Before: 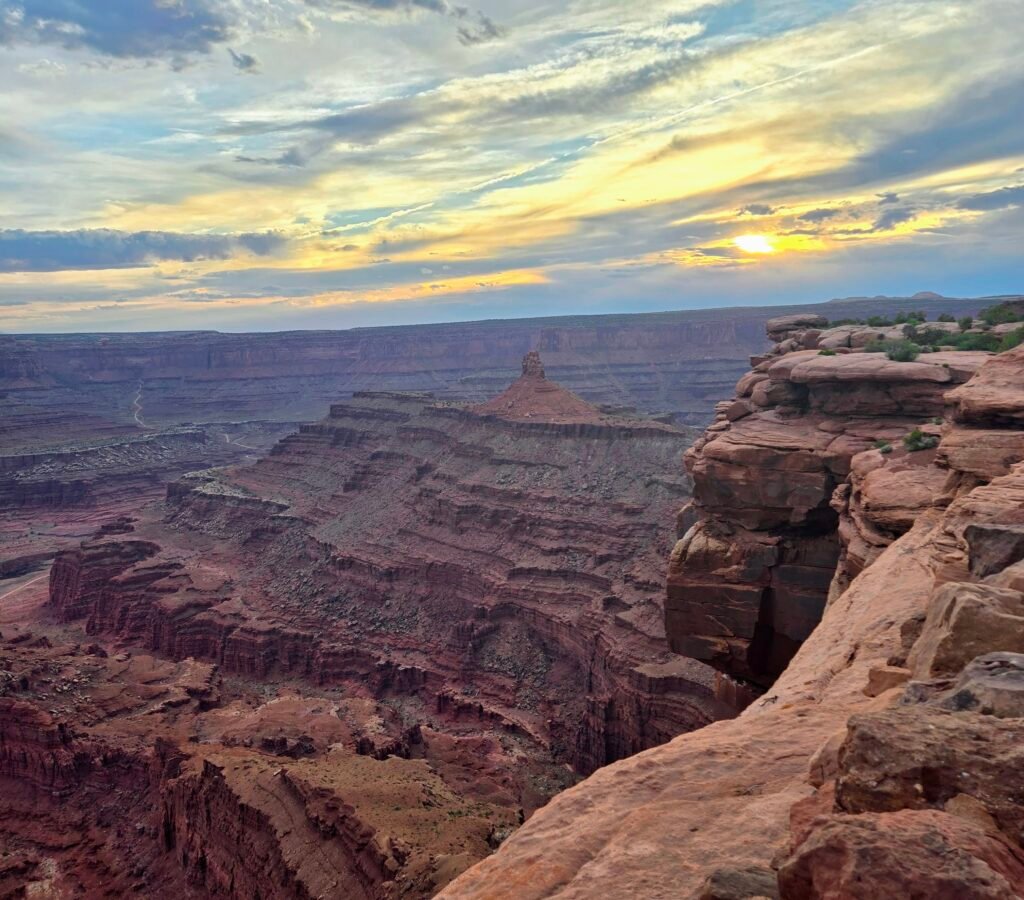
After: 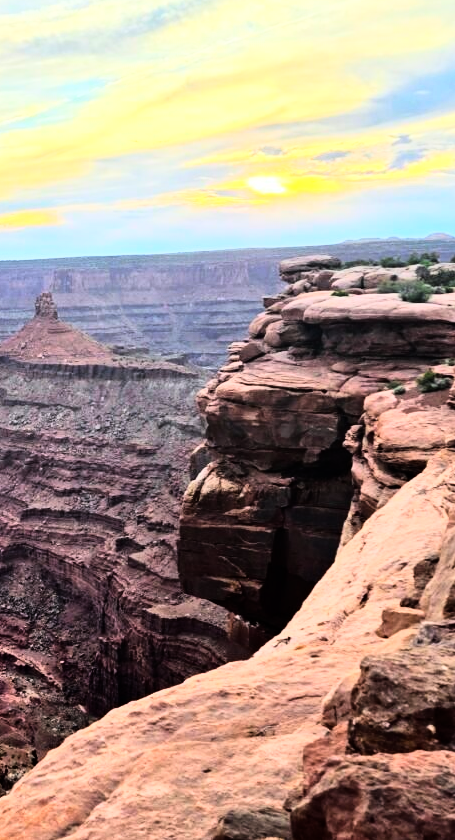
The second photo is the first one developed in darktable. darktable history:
crop: left 47.628%, top 6.643%, right 7.874%
rgb curve: curves: ch0 [(0, 0) (0.21, 0.15) (0.24, 0.21) (0.5, 0.75) (0.75, 0.96) (0.89, 0.99) (1, 1)]; ch1 [(0, 0.02) (0.21, 0.13) (0.25, 0.2) (0.5, 0.67) (0.75, 0.9) (0.89, 0.97) (1, 1)]; ch2 [(0, 0.02) (0.21, 0.13) (0.25, 0.2) (0.5, 0.67) (0.75, 0.9) (0.89, 0.97) (1, 1)], compensate middle gray true
